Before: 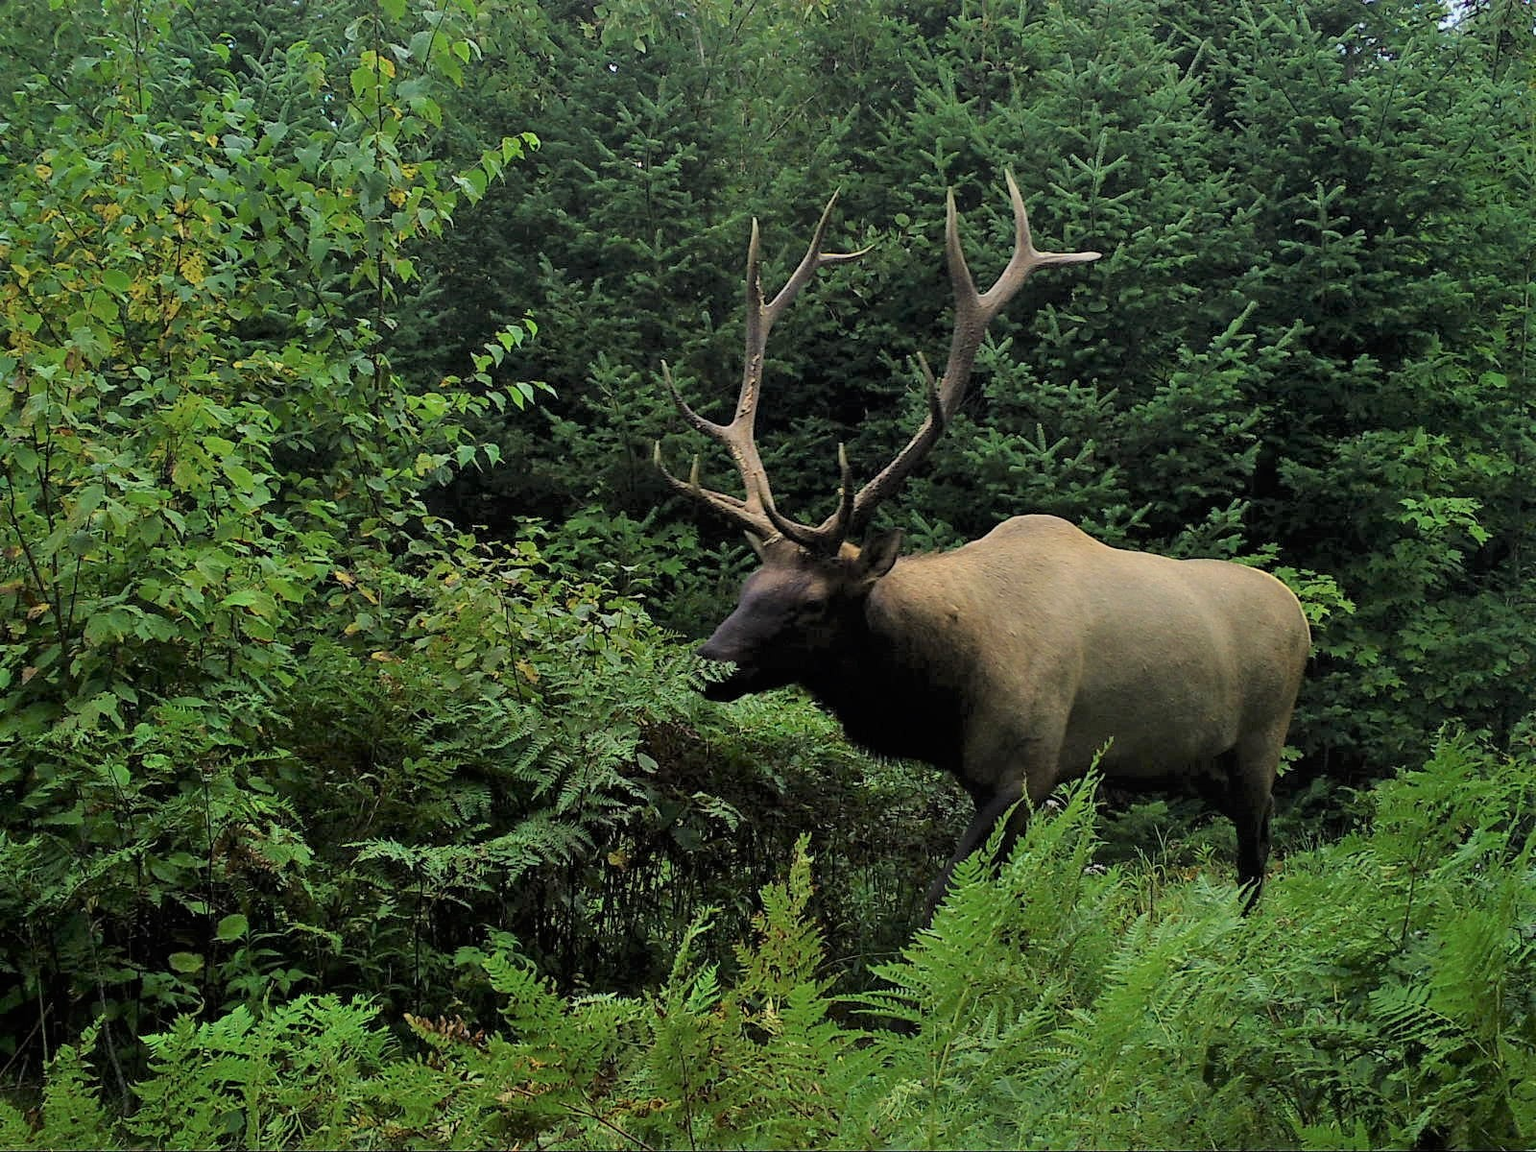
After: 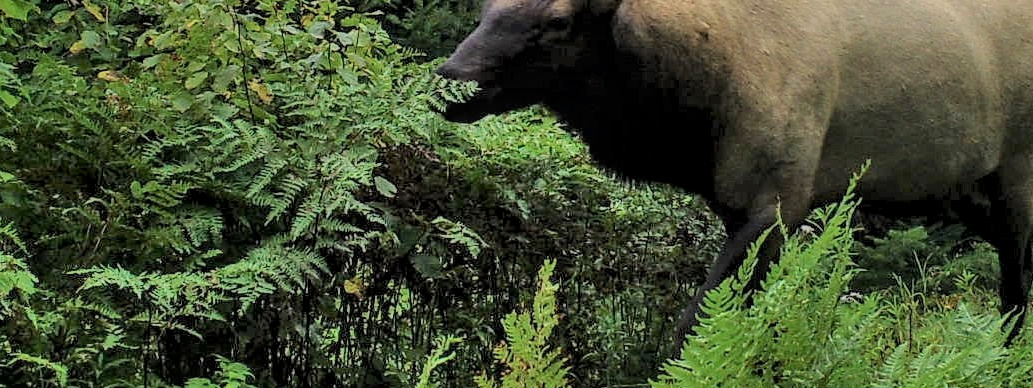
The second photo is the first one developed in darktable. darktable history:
crop: left 18.069%, top 50.744%, right 17.34%, bottom 16.87%
shadows and highlights: soften with gaussian
local contrast: on, module defaults
